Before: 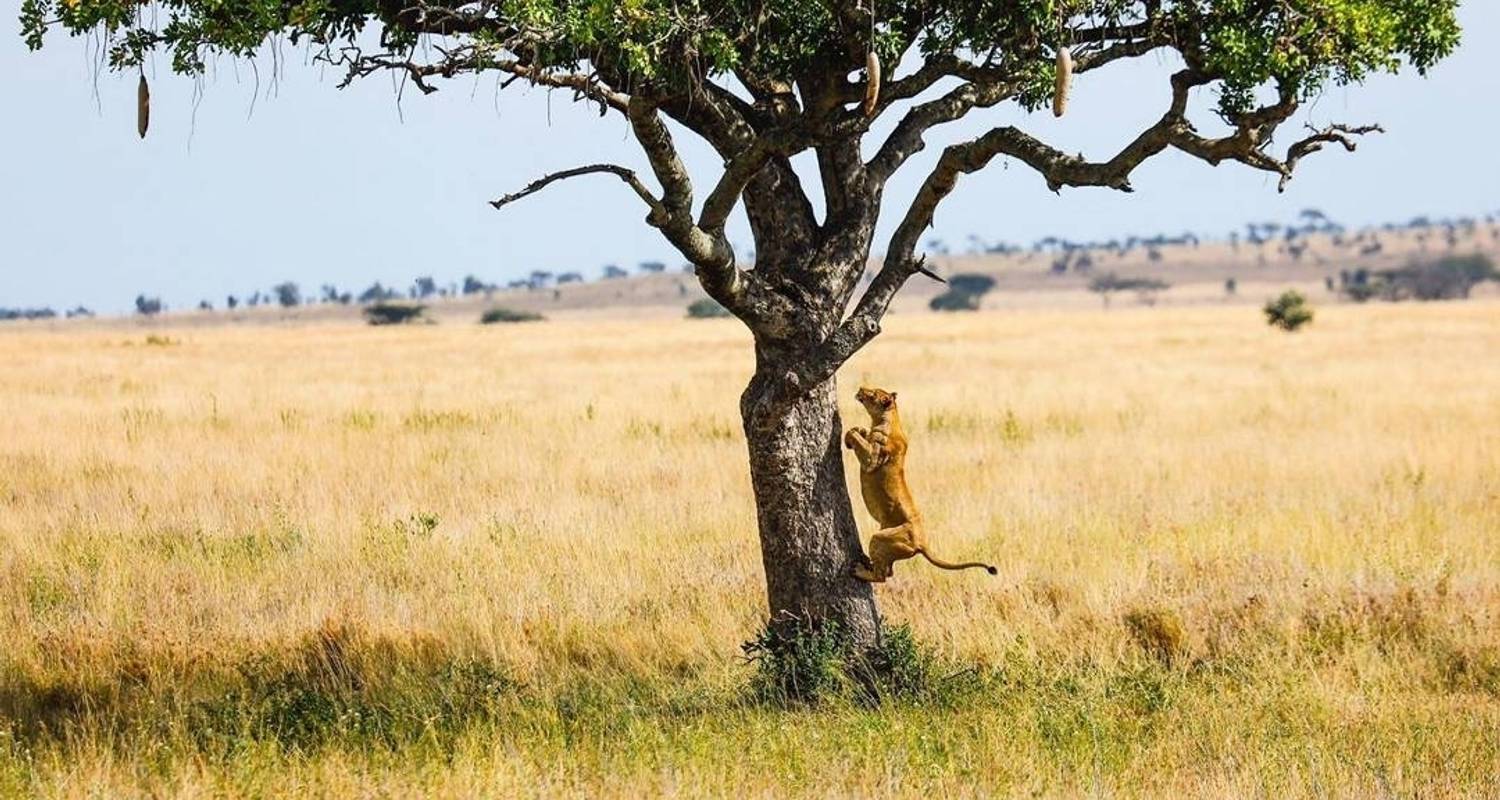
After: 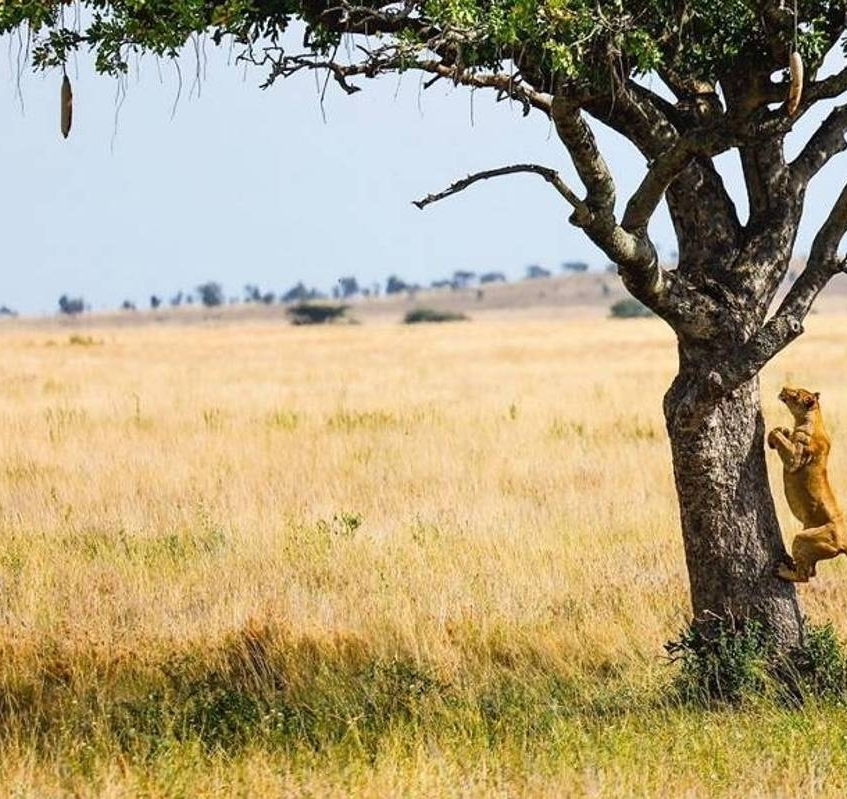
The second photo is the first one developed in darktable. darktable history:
tone equalizer: on, module defaults
crop: left 5.15%, right 38.377%
